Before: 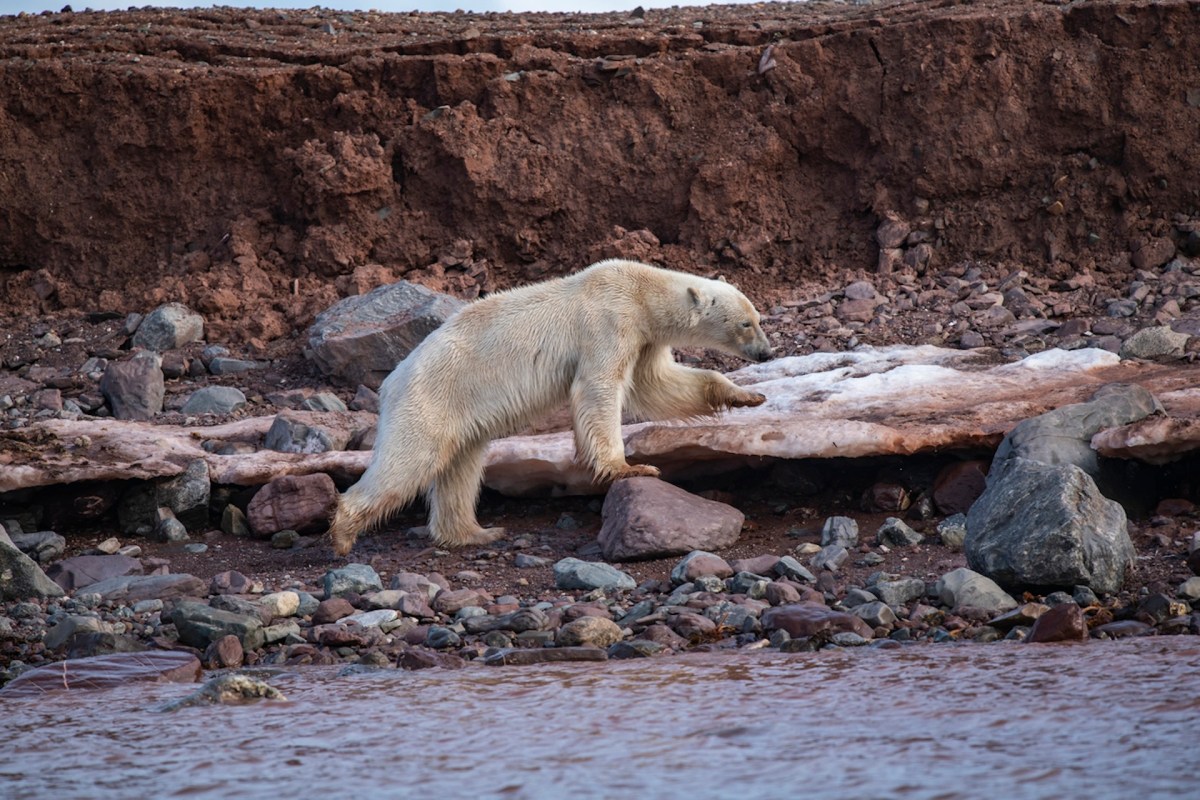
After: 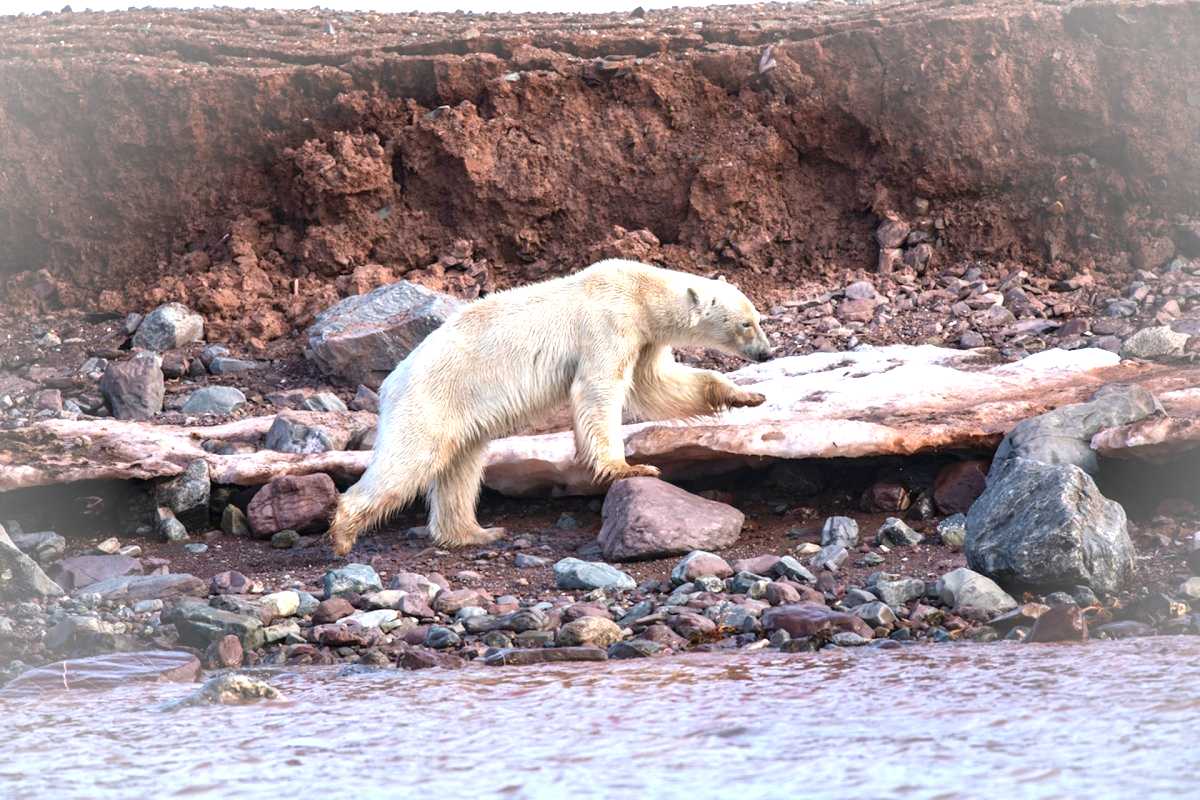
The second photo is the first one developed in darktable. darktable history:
vignetting: brightness 0.312, saturation 0.003, automatic ratio true
exposure: black level correction 0, exposure 1.2 EV, compensate highlight preservation false
